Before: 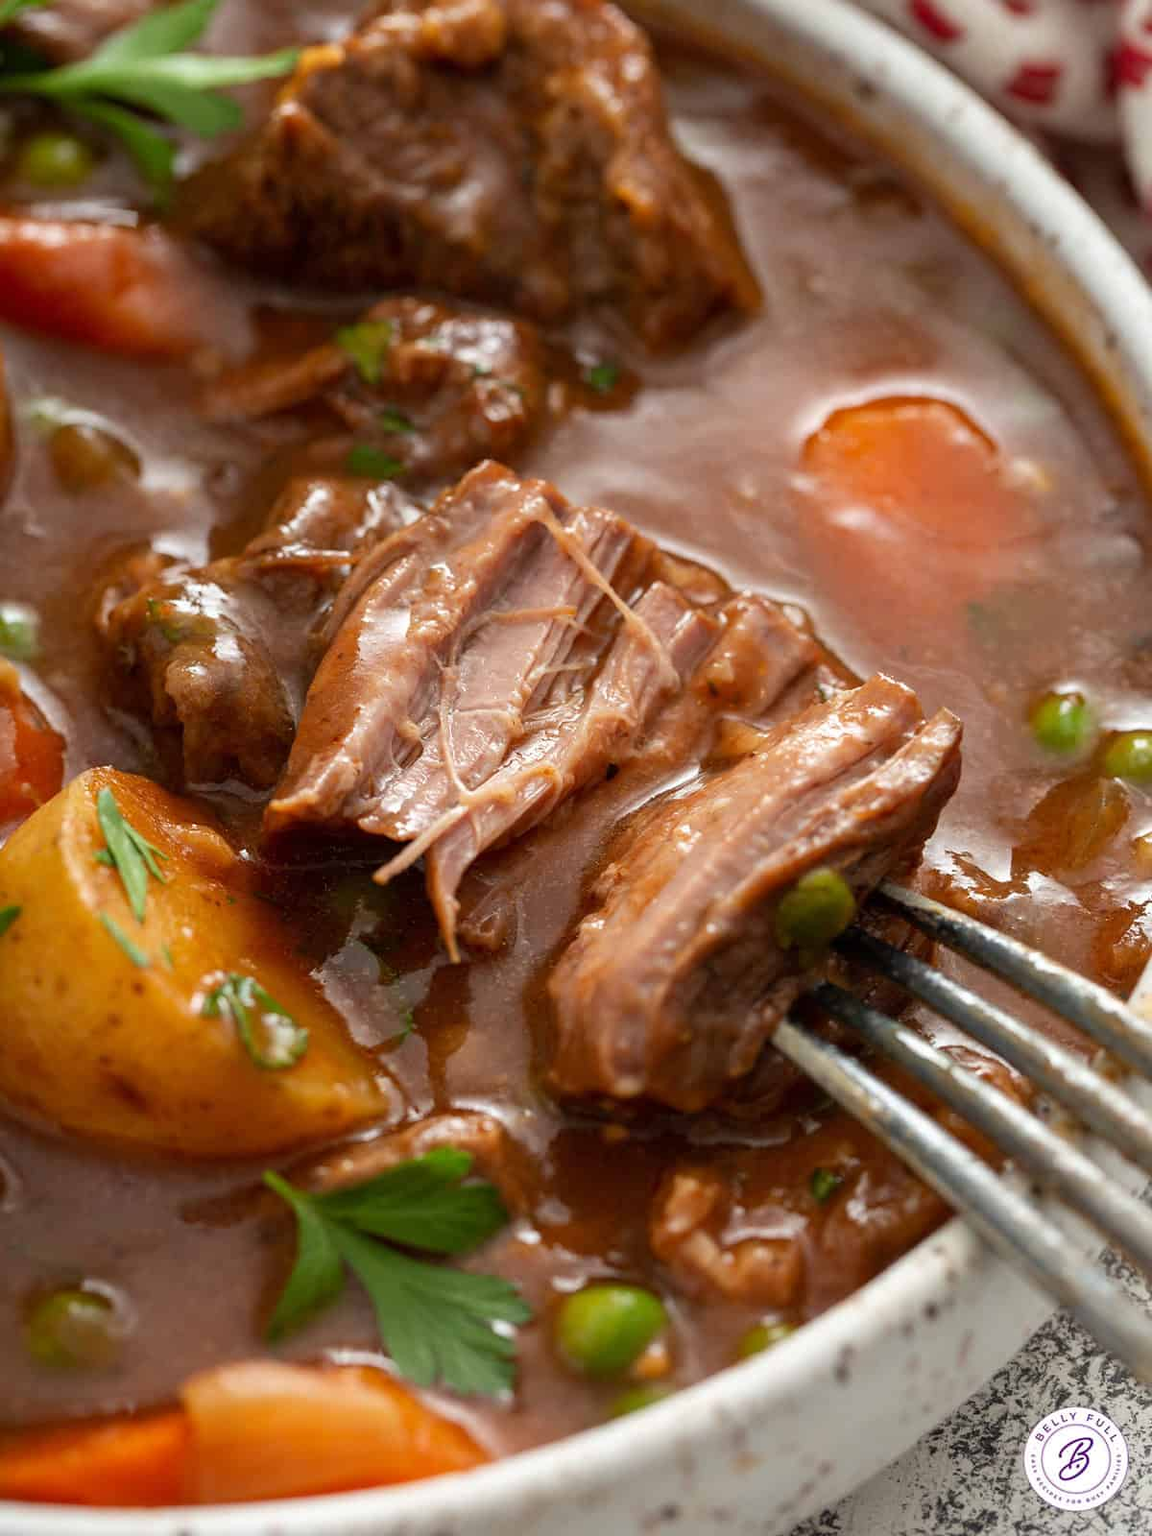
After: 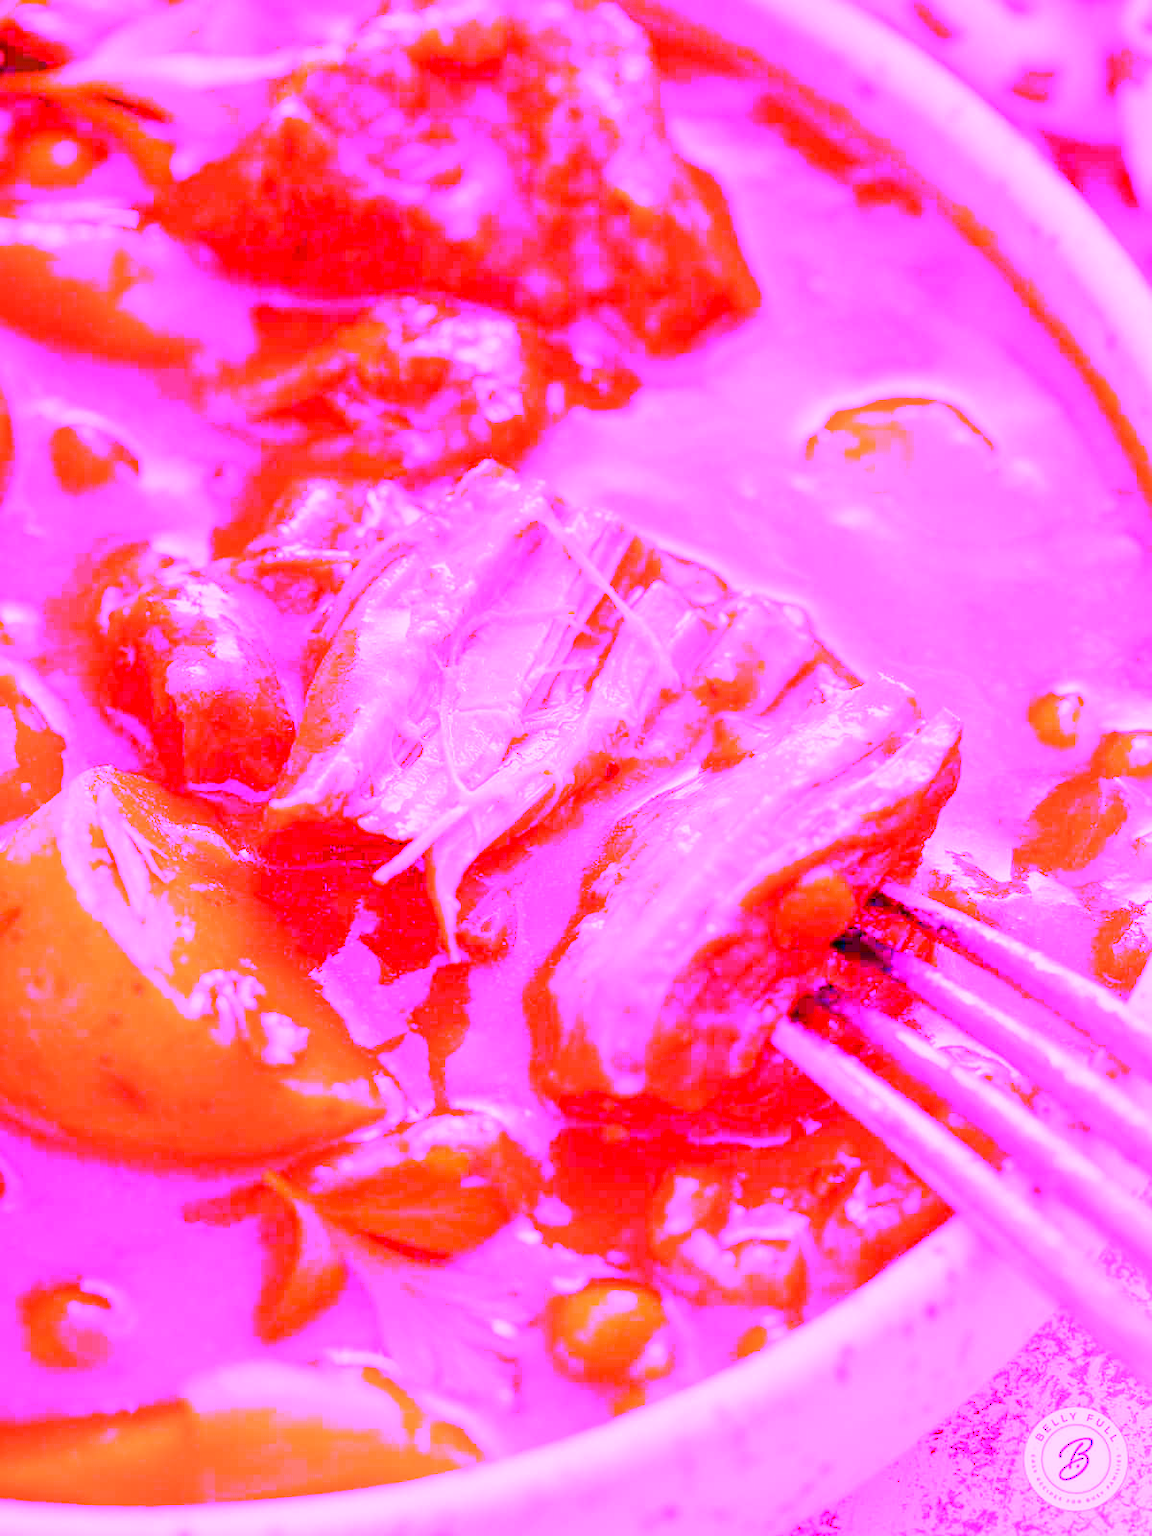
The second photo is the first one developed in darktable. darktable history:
white balance: red 8, blue 8
levels: levels [0, 0.43, 0.984]
